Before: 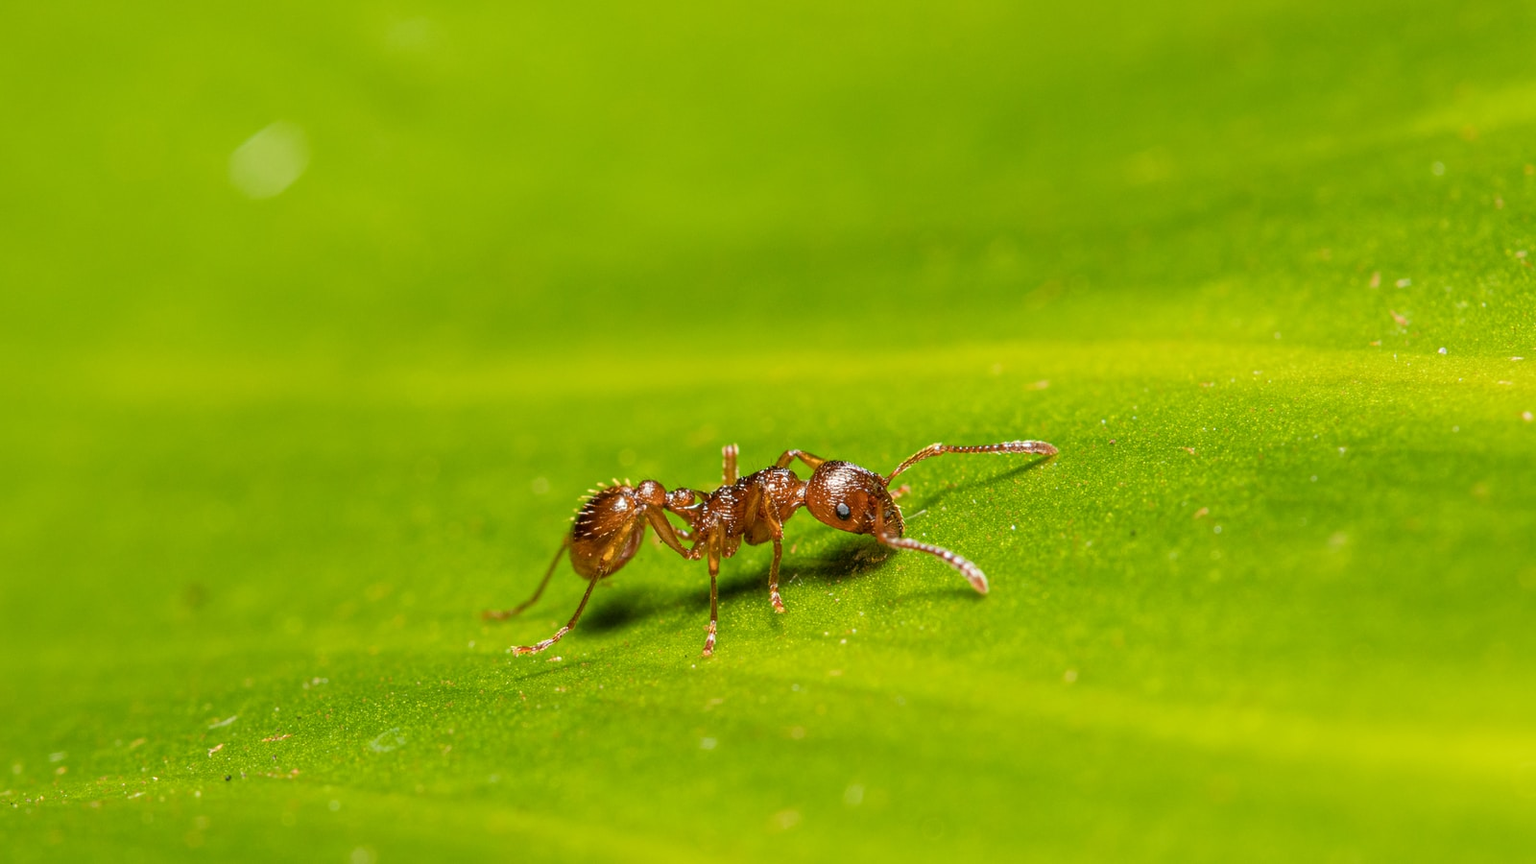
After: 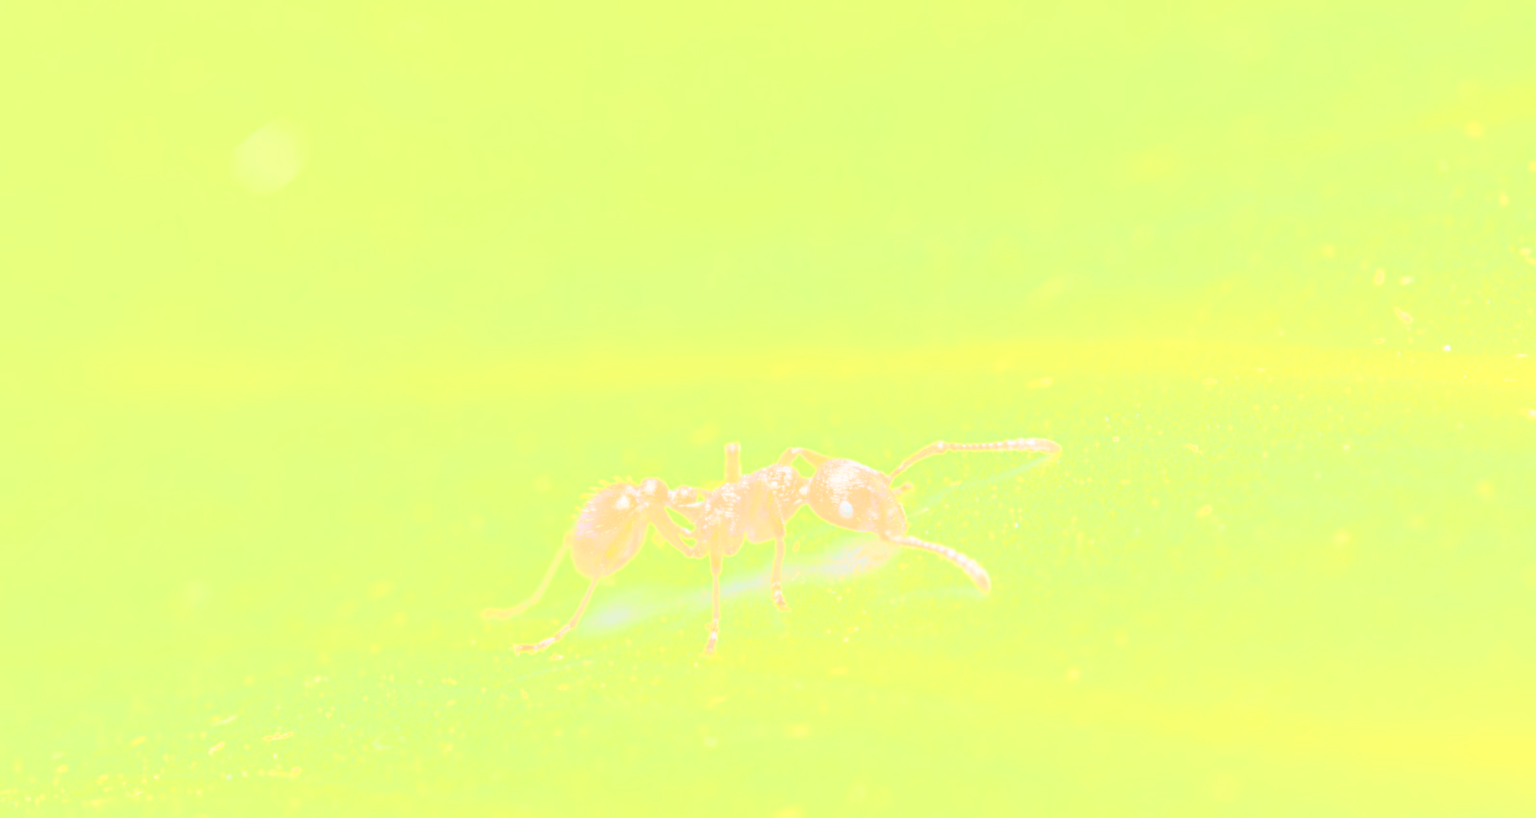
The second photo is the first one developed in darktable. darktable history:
bloom: size 70%, threshold 25%, strength 70%
exposure: black level correction 0.001, compensate highlight preservation false
tone equalizer: -8 EV -0.002 EV, -7 EV 0.005 EV, -6 EV -0.008 EV, -5 EV 0.007 EV, -4 EV -0.042 EV, -3 EV -0.233 EV, -2 EV -0.662 EV, -1 EV -0.983 EV, +0 EV -0.969 EV, smoothing diameter 2%, edges refinement/feathering 20, mask exposure compensation -1.57 EV, filter diffusion 5
crop: top 0.448%, right 0.264%, bottom 5.045%
